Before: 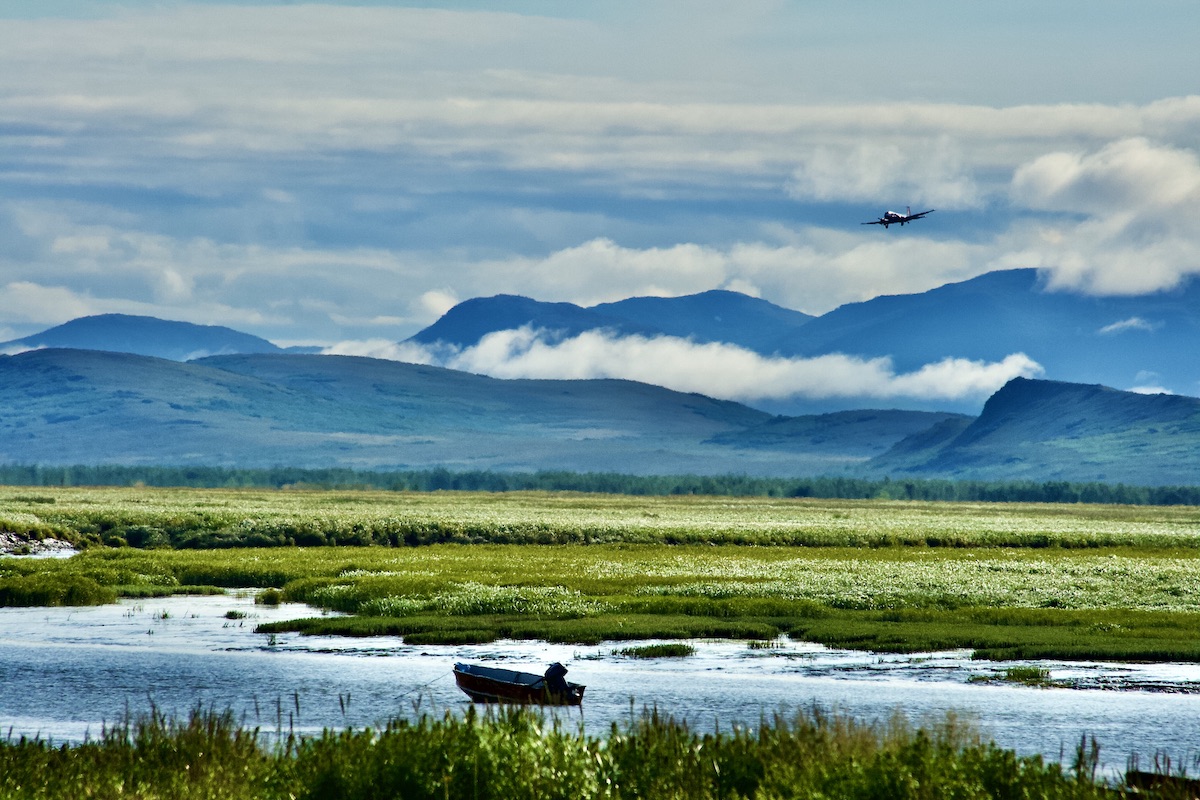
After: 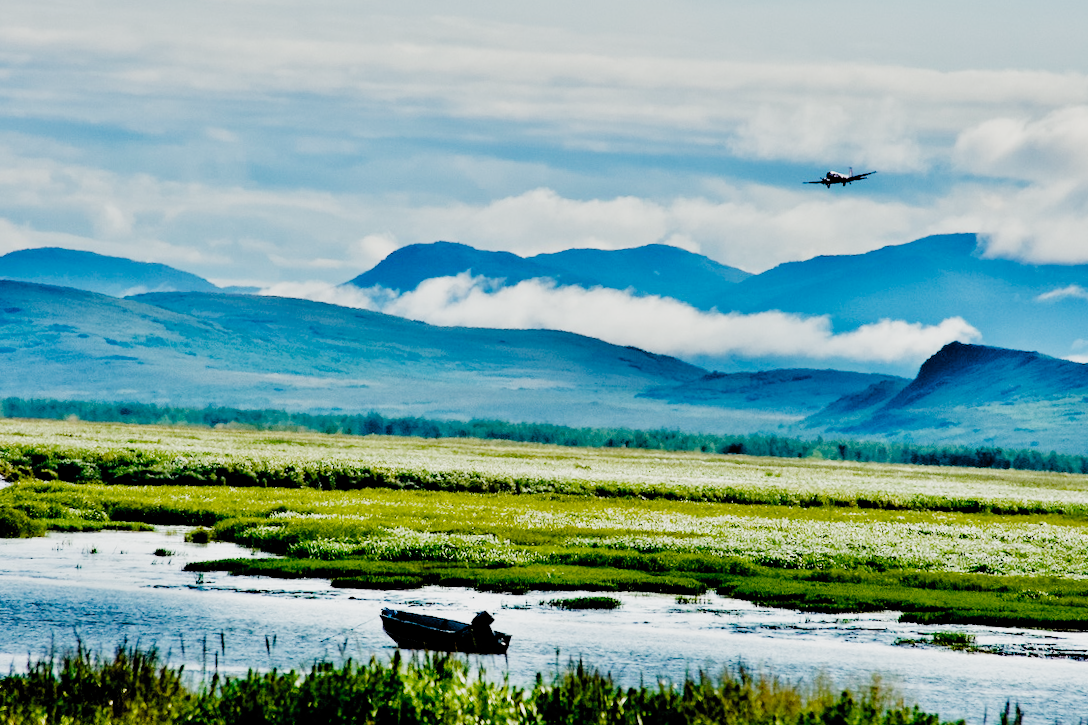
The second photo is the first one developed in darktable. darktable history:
crop and rotate: angle -1.96°, left 3.097%, top 4.154%, right 1.586%, bottom 0.529%
exposure: black level correction 0.001, exposure 0.675 EV, compensate highlight preservation false
contrast brightness saturation: saturation -0.05
filmic rgb: black relative exposure -2.85 EV, white relative exposure 4.56 EV, hardness 1.77, contrast 1.25, preserve chrominance no, color science v5 (2021)
